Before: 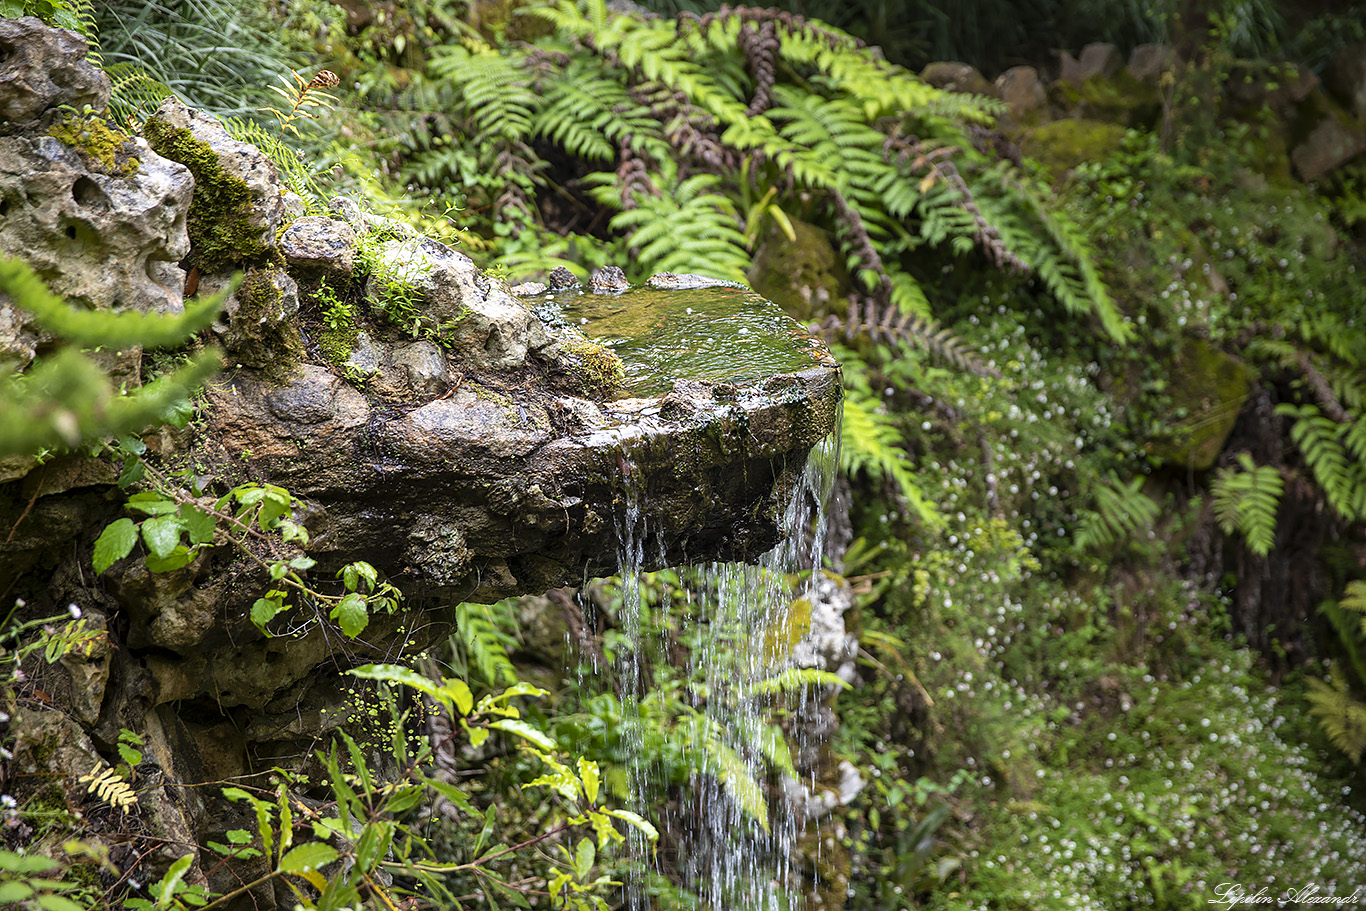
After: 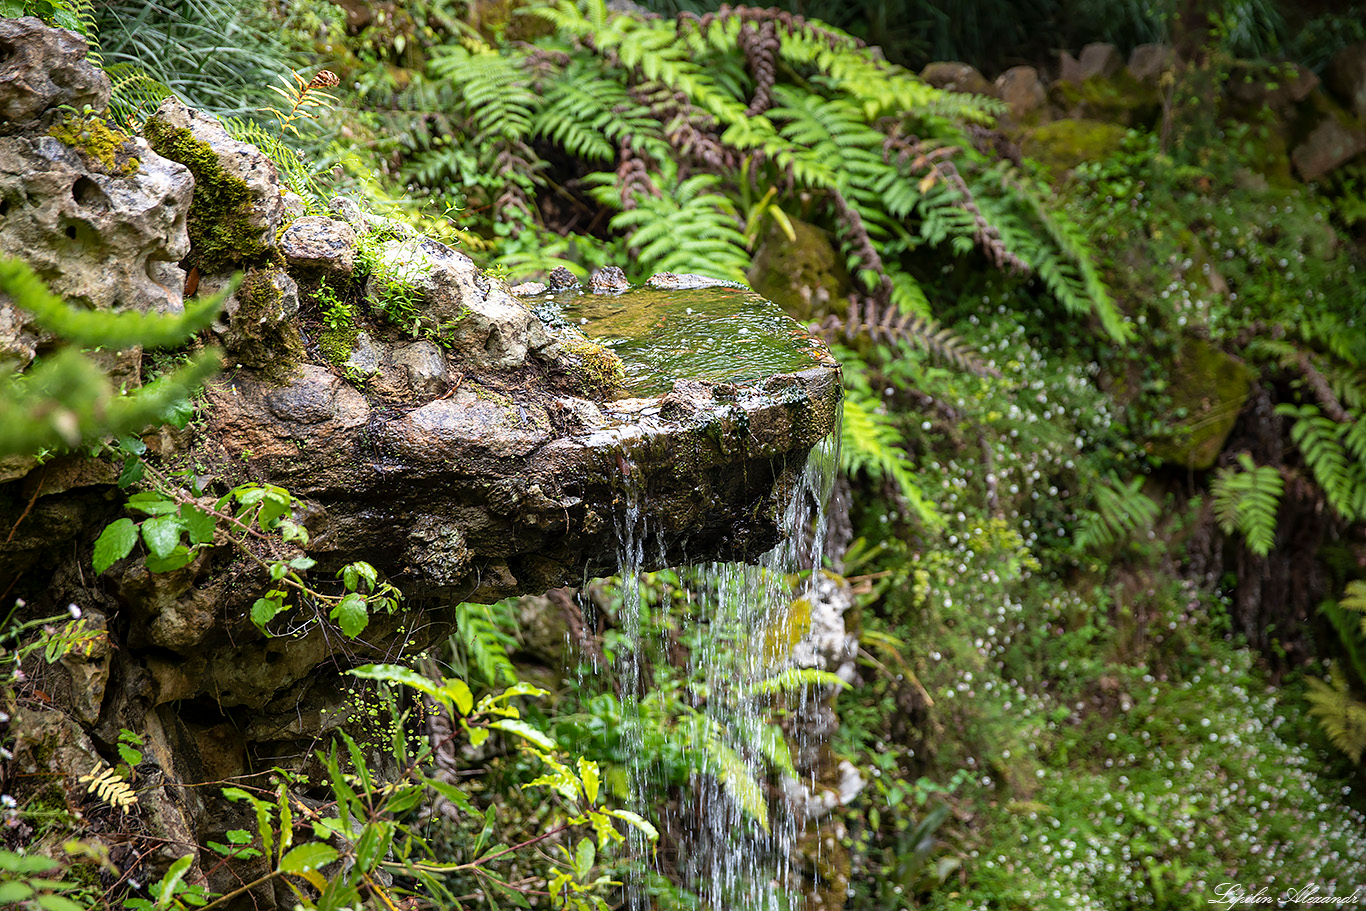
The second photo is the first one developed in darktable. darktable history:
tone equalizer: smoothing diameter 24.84%, edges refinement/feathering 10.47, preserve details guided filter
